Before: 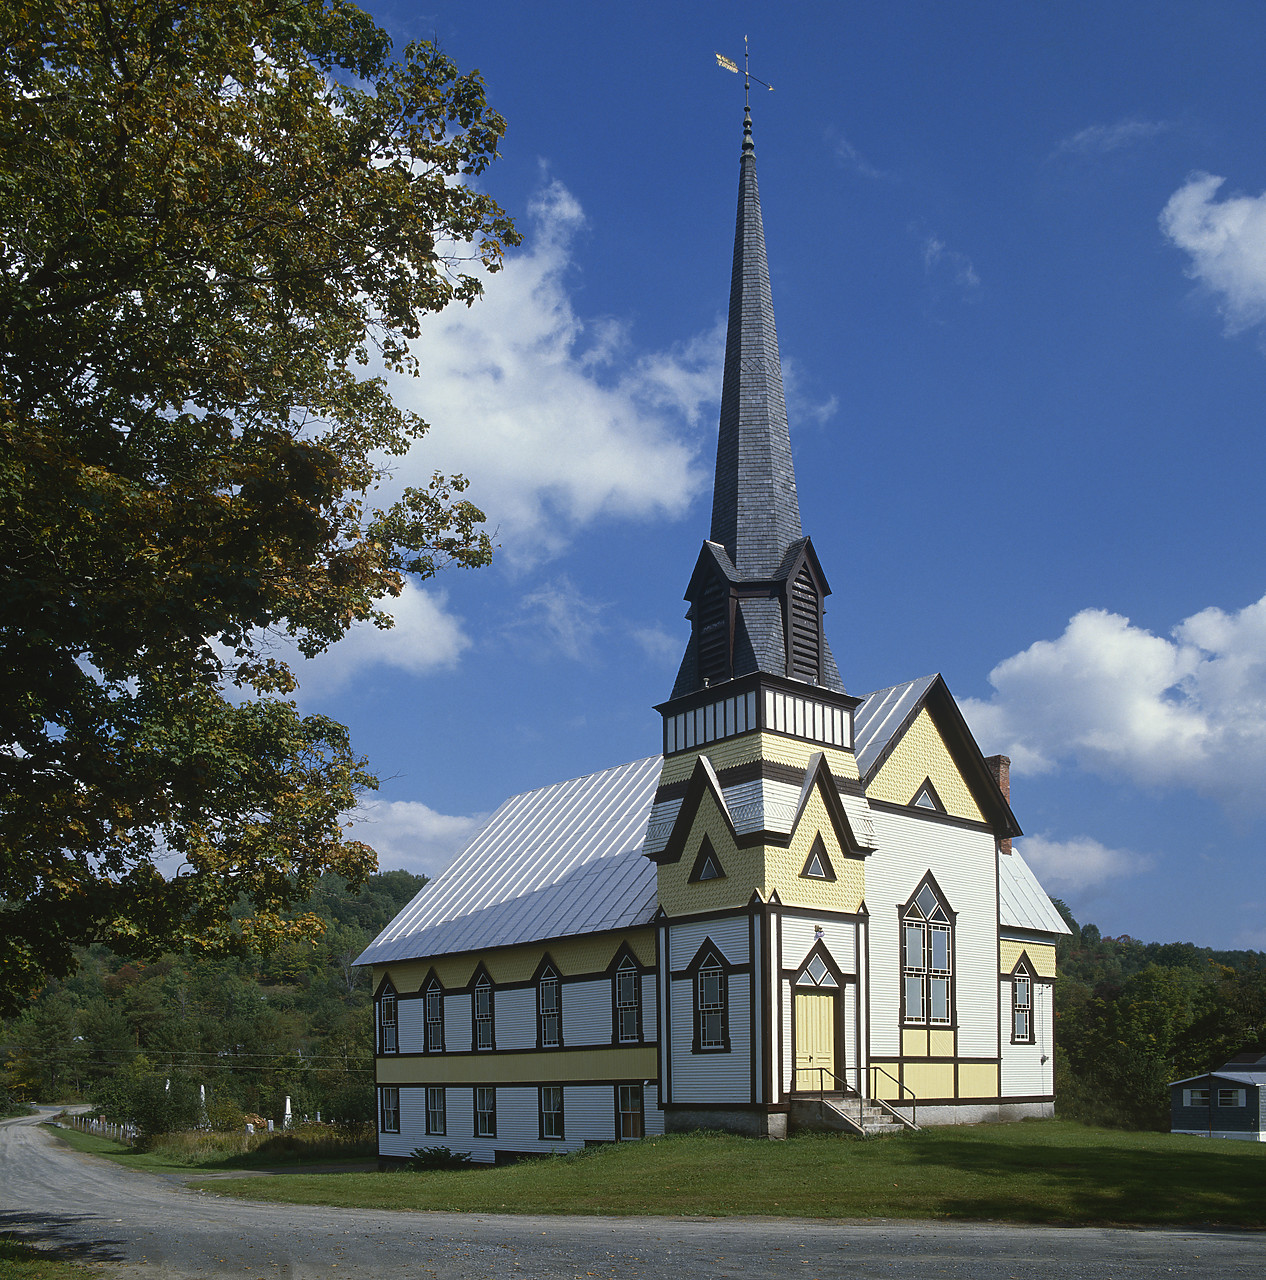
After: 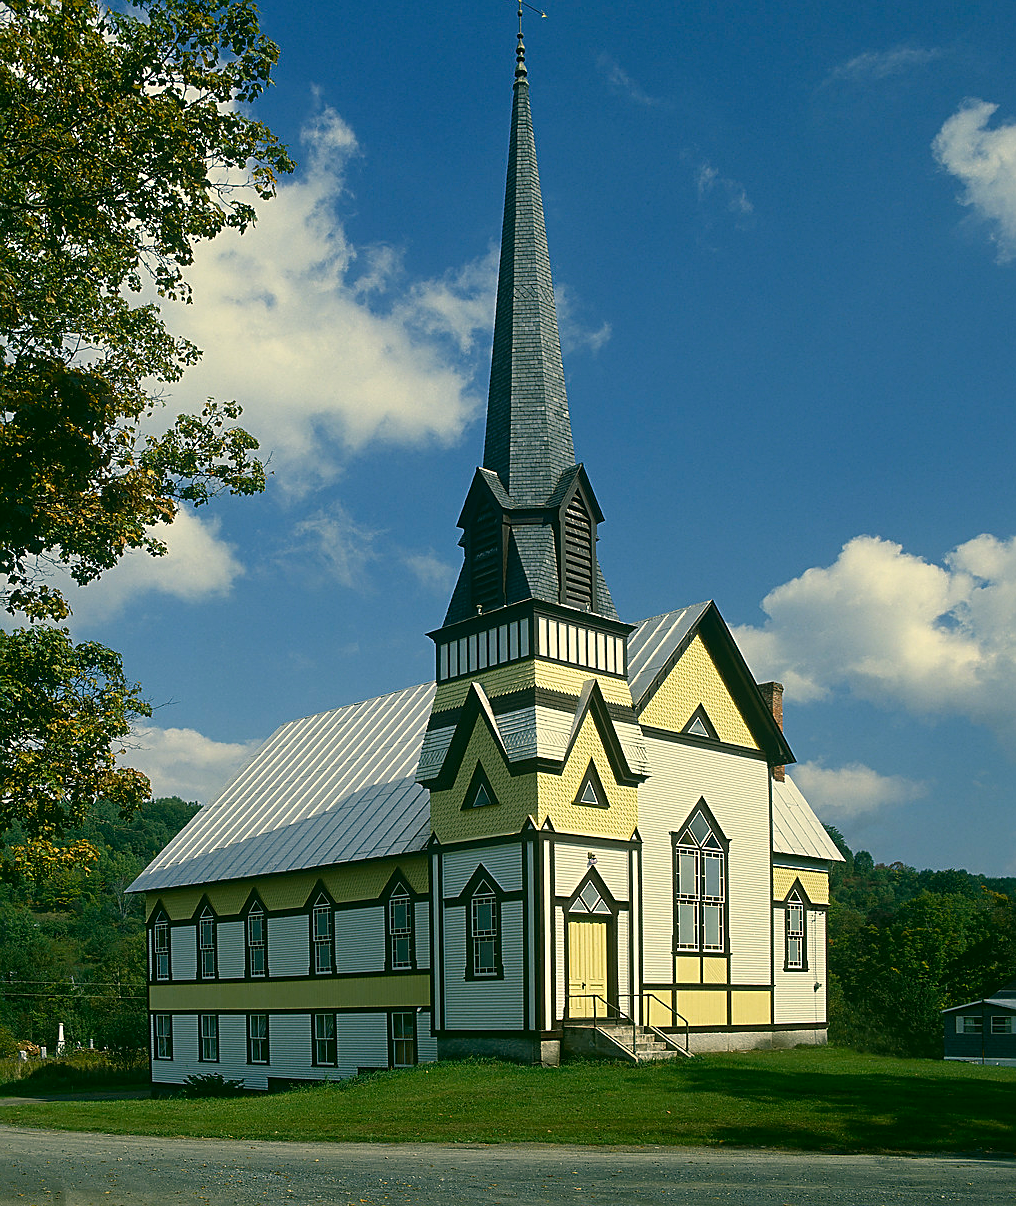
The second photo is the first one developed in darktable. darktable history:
sharpen: on, module defaults
crop and rotate: left 17.959%, top 5.771%, right 1.742%
white balance: red 0.986, blue 1.01
color correction: highlights a* 5.3, highlights b* 24.26, shadows a* -15.58, shadows b* 4.02
